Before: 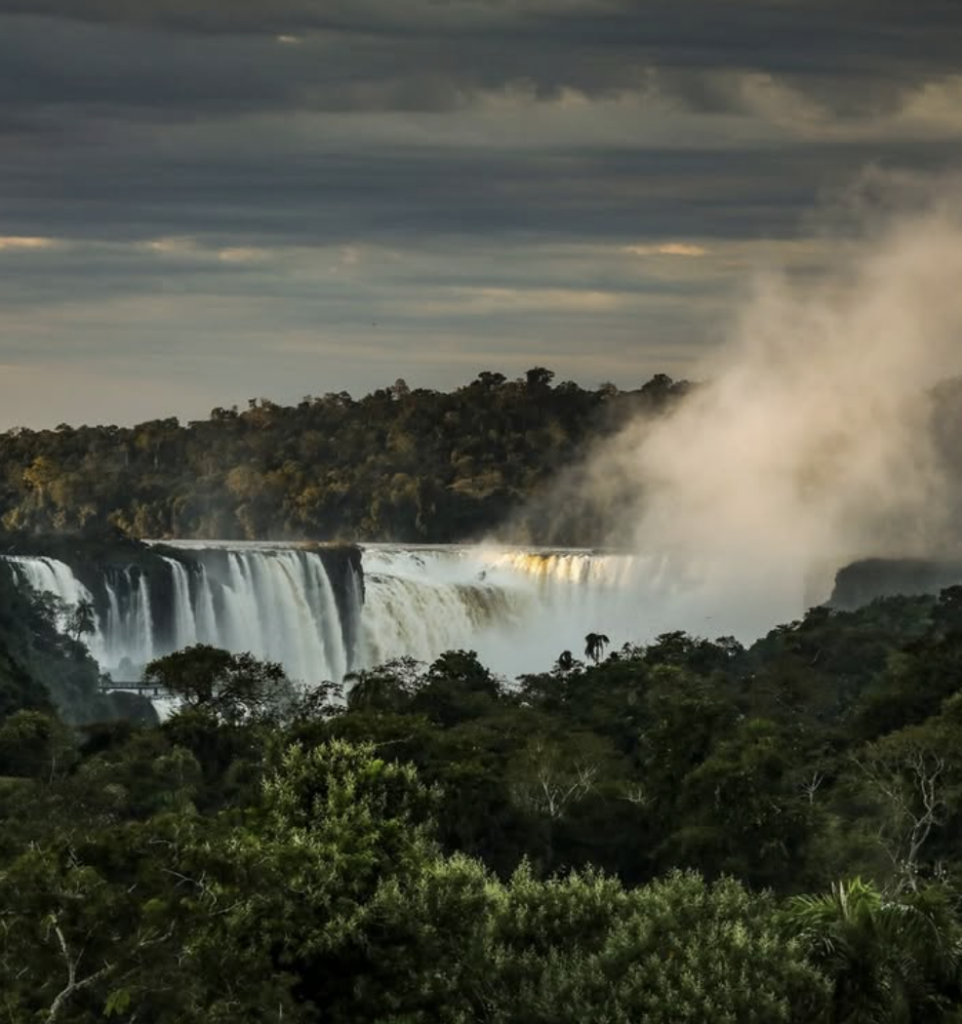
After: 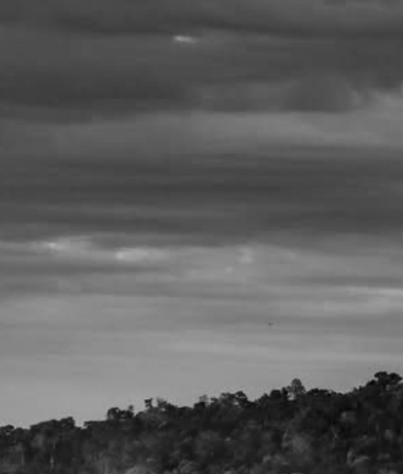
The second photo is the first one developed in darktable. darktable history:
crop and rotate: left 10.817%, top 0.062%, right 47.194%, bottom 53.626%
local contrast: mode bilateral grid, contrast 25, coarseness 60, detail 151%, midtone range 0.2
color contrast: green-magenta contrast 0, blue-yellow contrast 0
